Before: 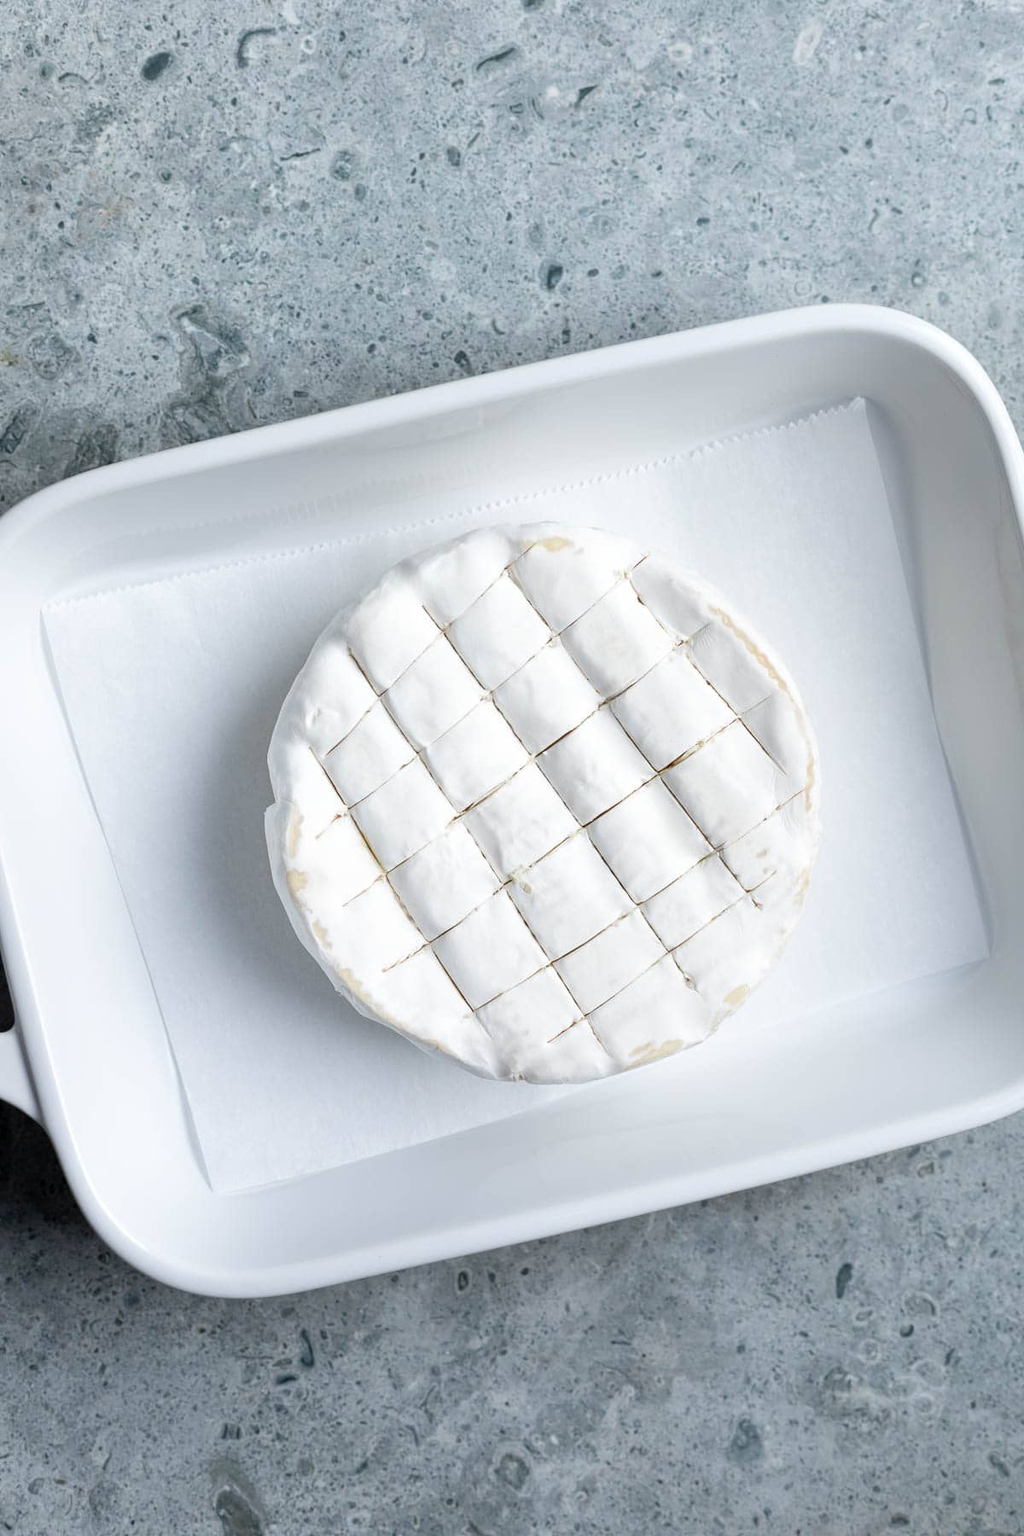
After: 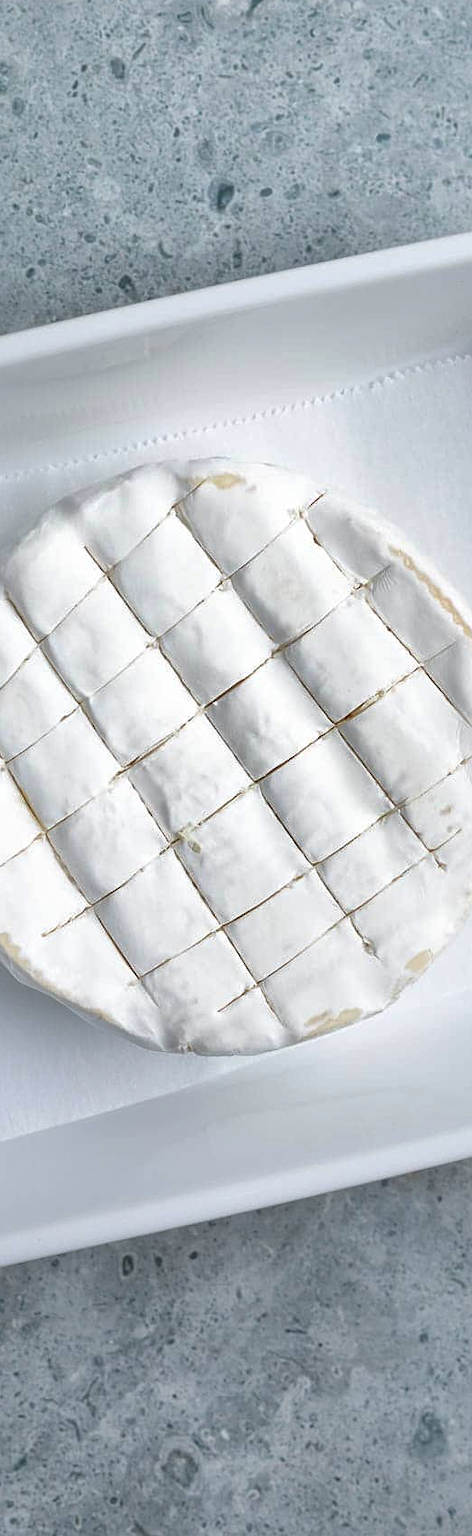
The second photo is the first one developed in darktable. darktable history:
crop: left 33.575%, top 6.043%, right 23.025%
shadows and highlights: on, module defaults
sharpen: amount 0.21
